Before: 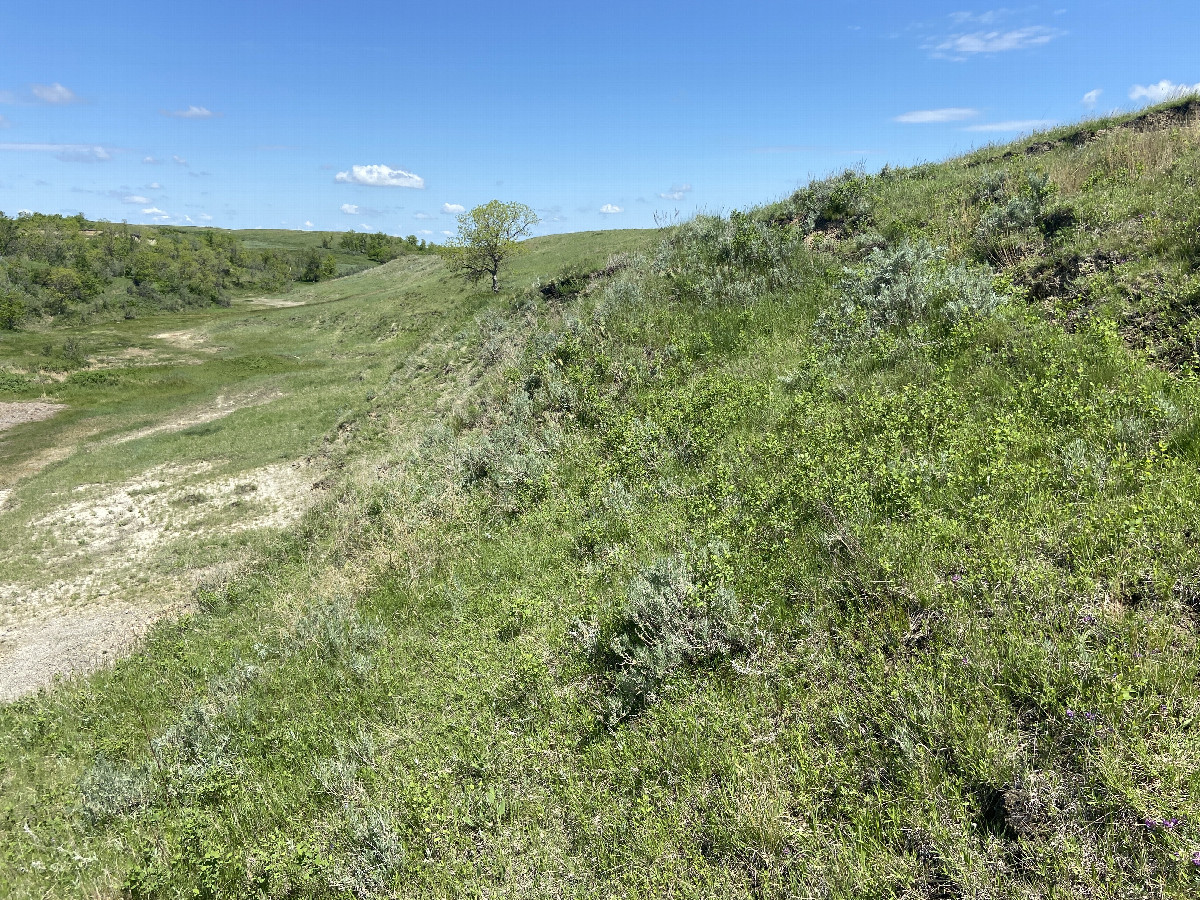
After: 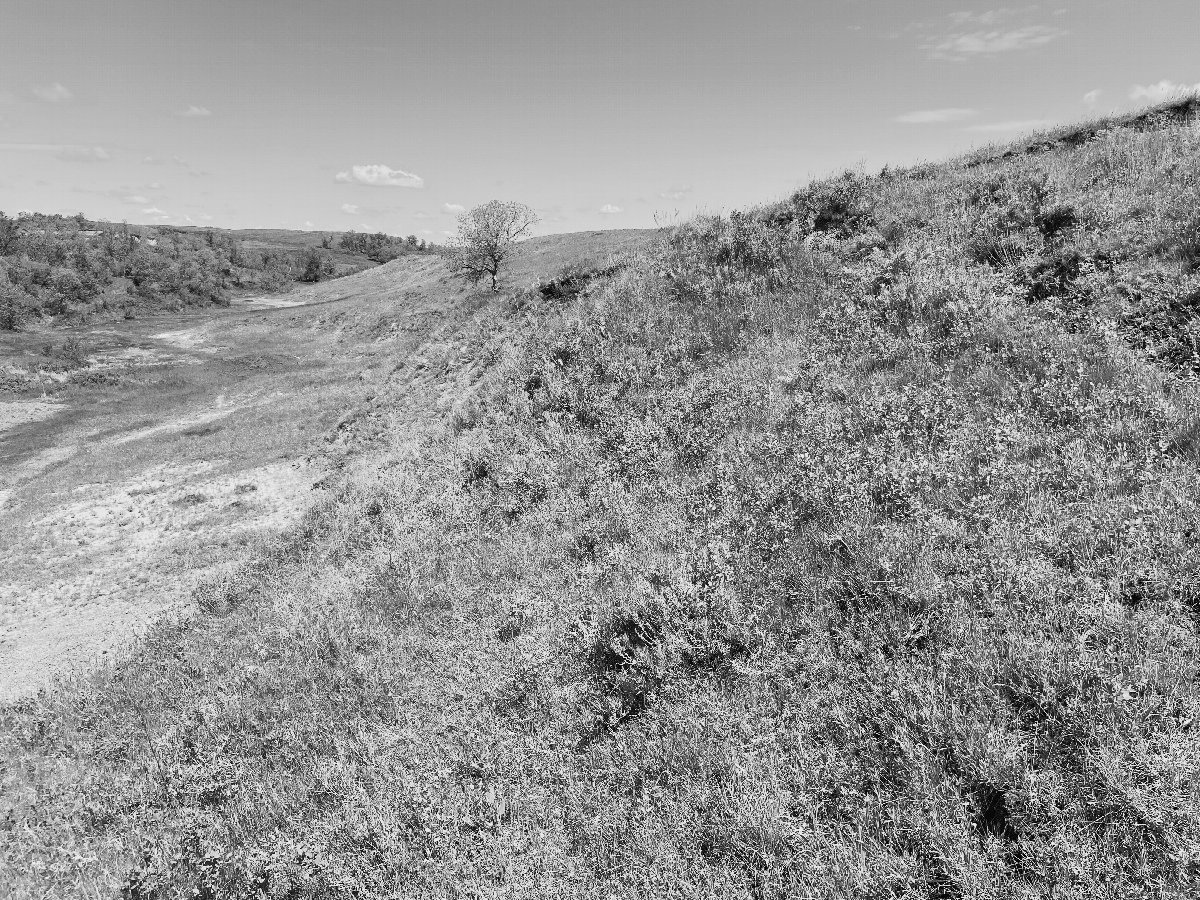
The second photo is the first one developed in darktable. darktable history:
white balance: red 0.931, blue 1.11
velvia: strength 15%
monochrome: a -74.22, b 78.2
tone curve: curves: ch0 [(0, 0.013) (0.104, 0.103) (0.258, 0.267) (0.448, 0.489) (0.709, 0.794) (0.895, 0.915) (0.994, 0.971)]; ch1 [(0, 0) (0.335, 0.298) (0.446, 0.416) (0.488, 0.488) (0.515, 0.504) (0.581, 0.615) (0.635, 0.661) (1, 1)]; ch2 [(0, 0) (0.314, 0.306) (0.436, 0.447) (0.502, 0.5) (0.538, 0.541) (0.568, 0.603) (0.641, 0.635) (0.717, 0.701) (1, 1)], color space Lab, independent channels, preserve colors none
